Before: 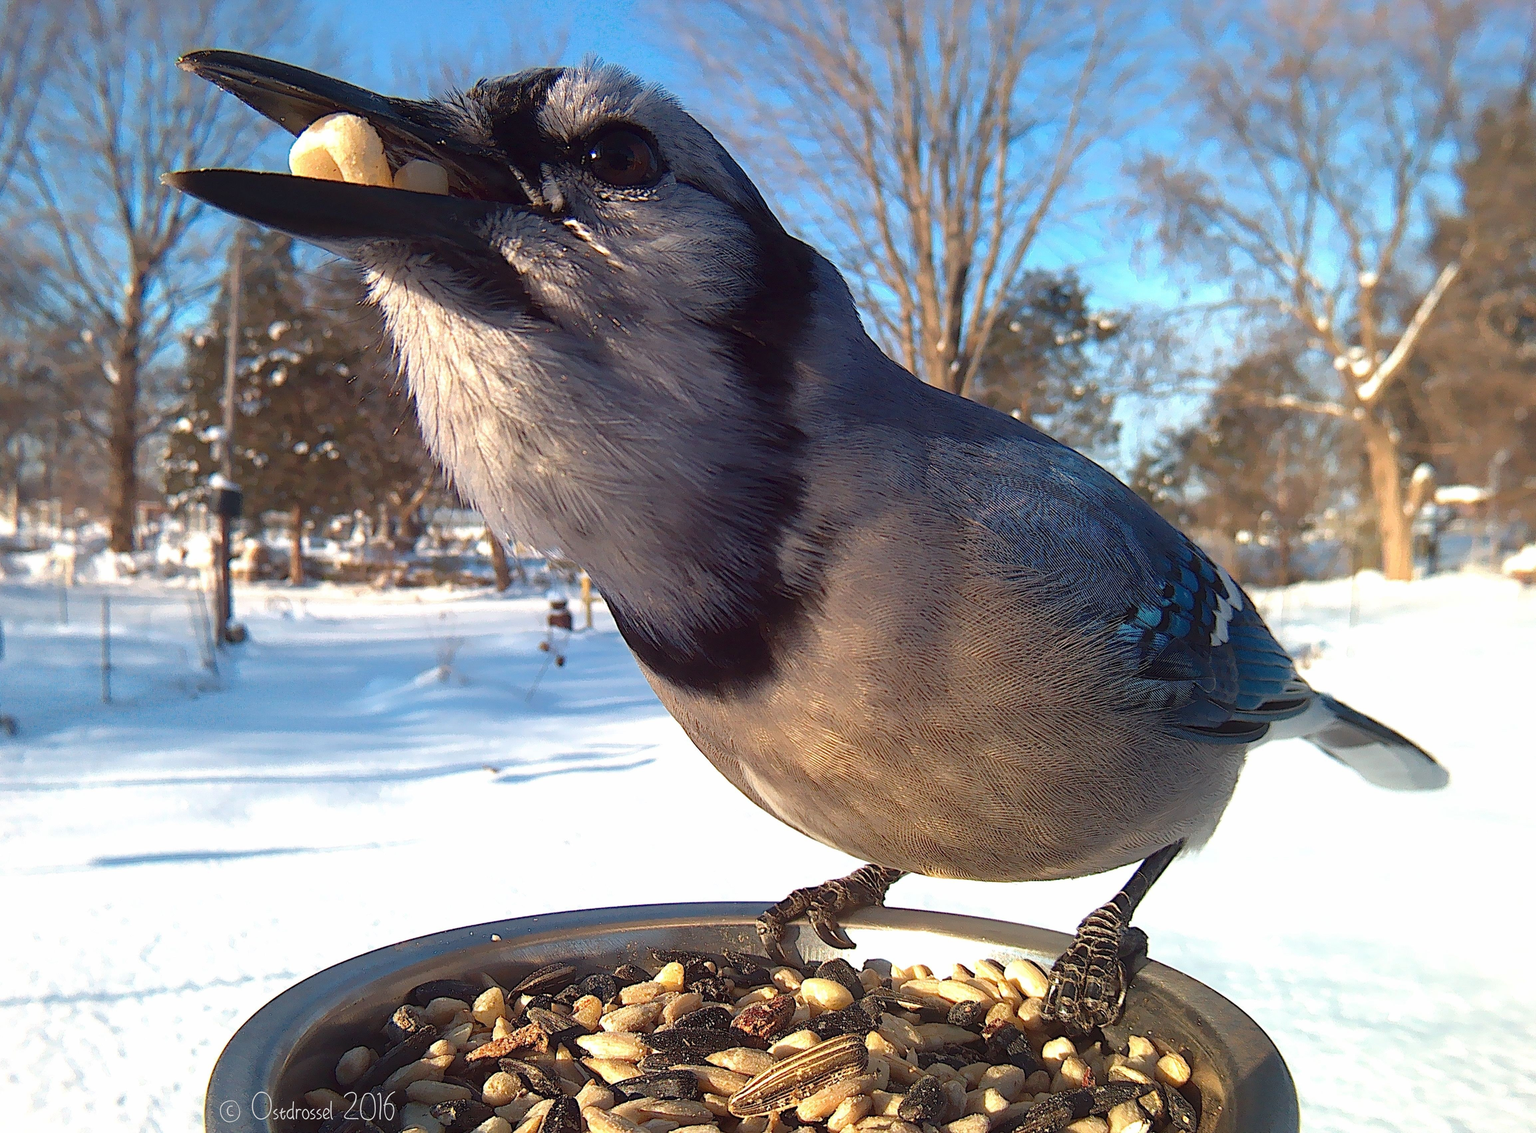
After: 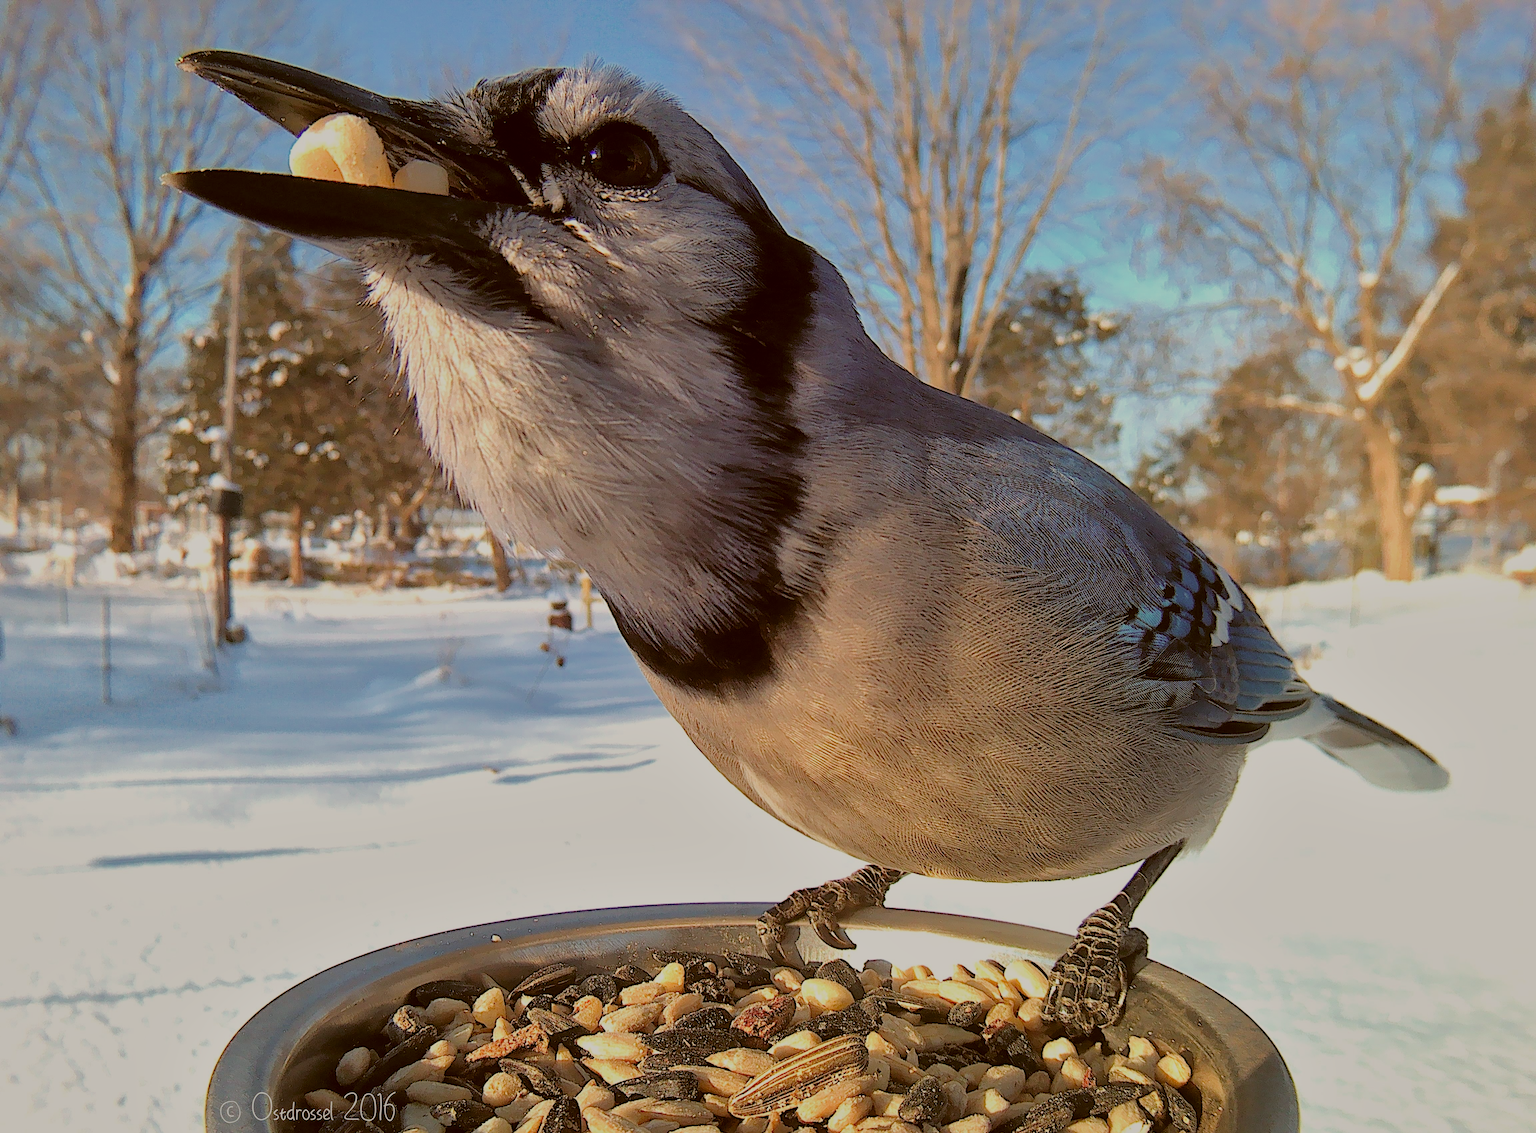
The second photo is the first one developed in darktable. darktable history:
color correction: highlights a* -0.43, highlights b* 0.172, shadows a* 4.67, shadows b* 20.76
shadows and highlights: on, module defaults
exposure: exposure 0.203 EV, compensate highlight preservation false
filmic rgb: black relative exposure -6.22 EV, white relative exposure 6.96 EV, threshold 3.04 EV, hardness 2.27, add noise in highlights 0, preserve chrominance max RGB, color science v3 (2019), use custom middle-gray values true, contrast in highlights soft, enable highlight reconstruction true
